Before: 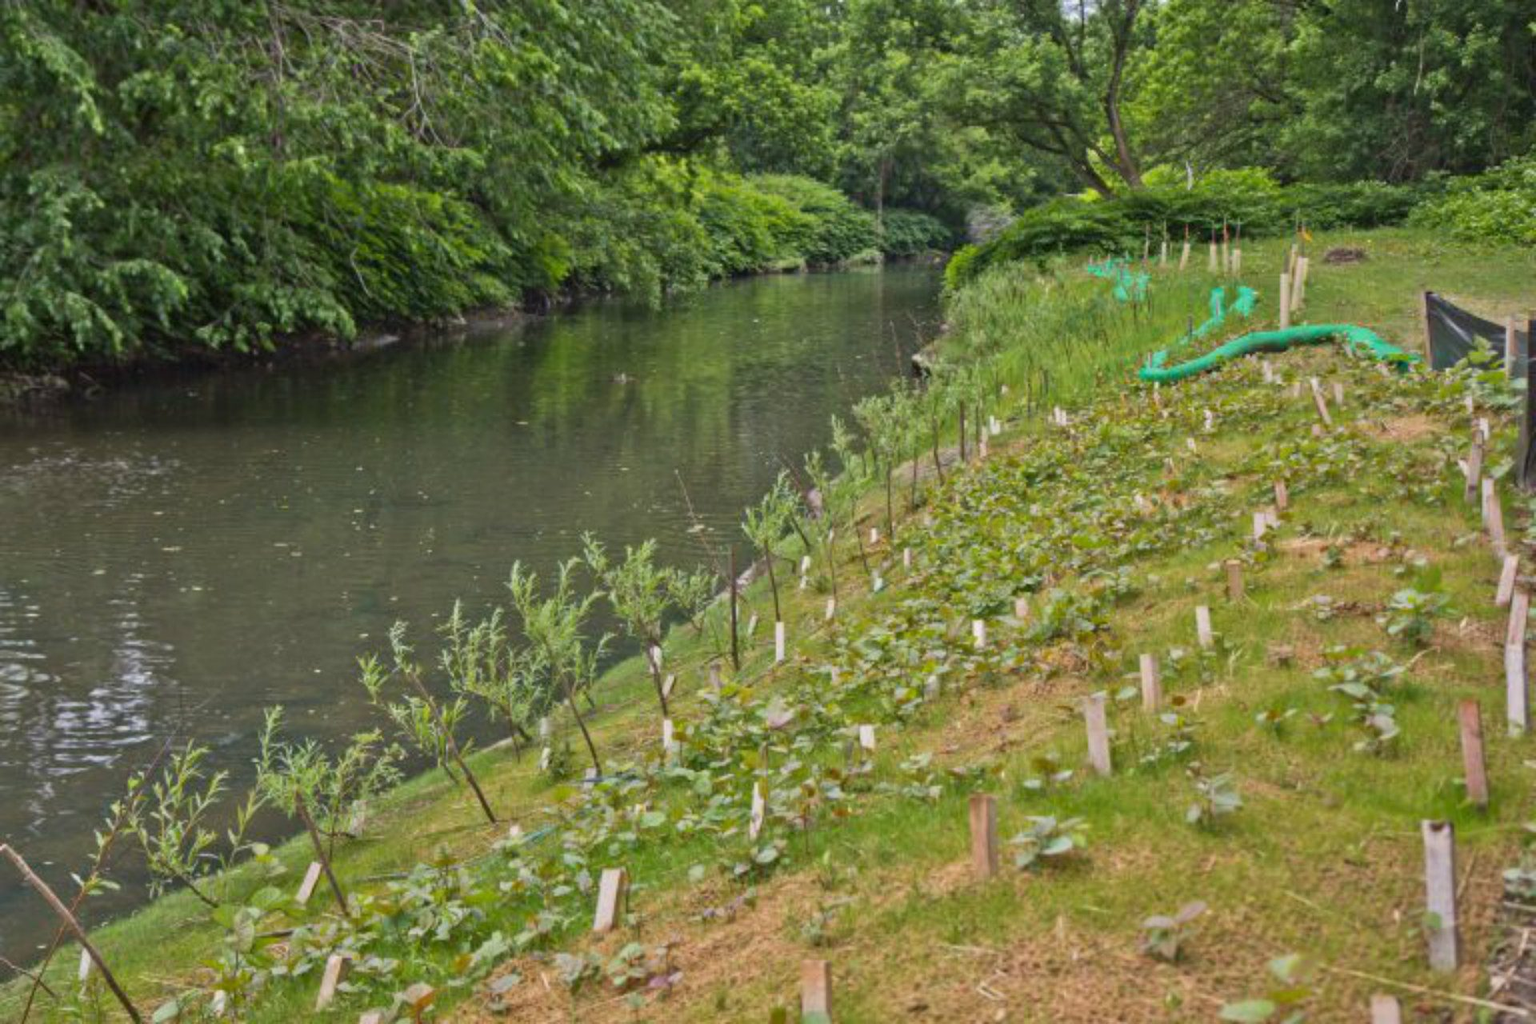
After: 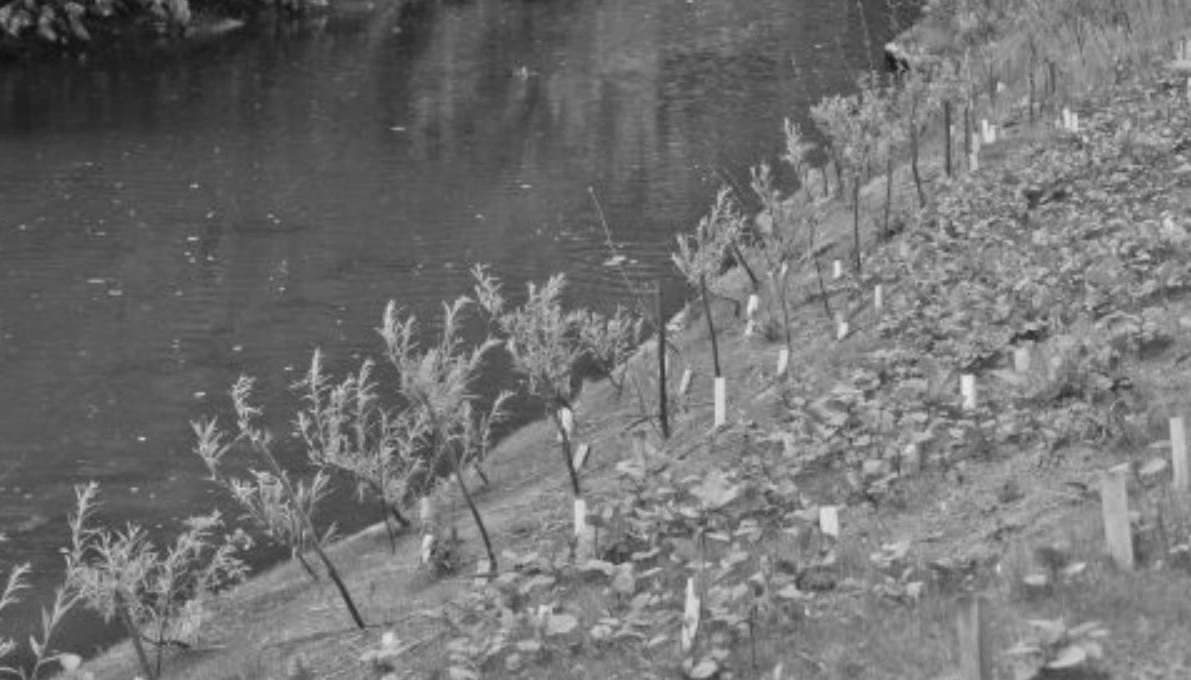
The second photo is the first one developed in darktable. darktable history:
crop: left 13.312%, top 31.28%, right 24.627%, bottom 15.582%
monochrome: a 2.21, b -1.33, size 2.2
